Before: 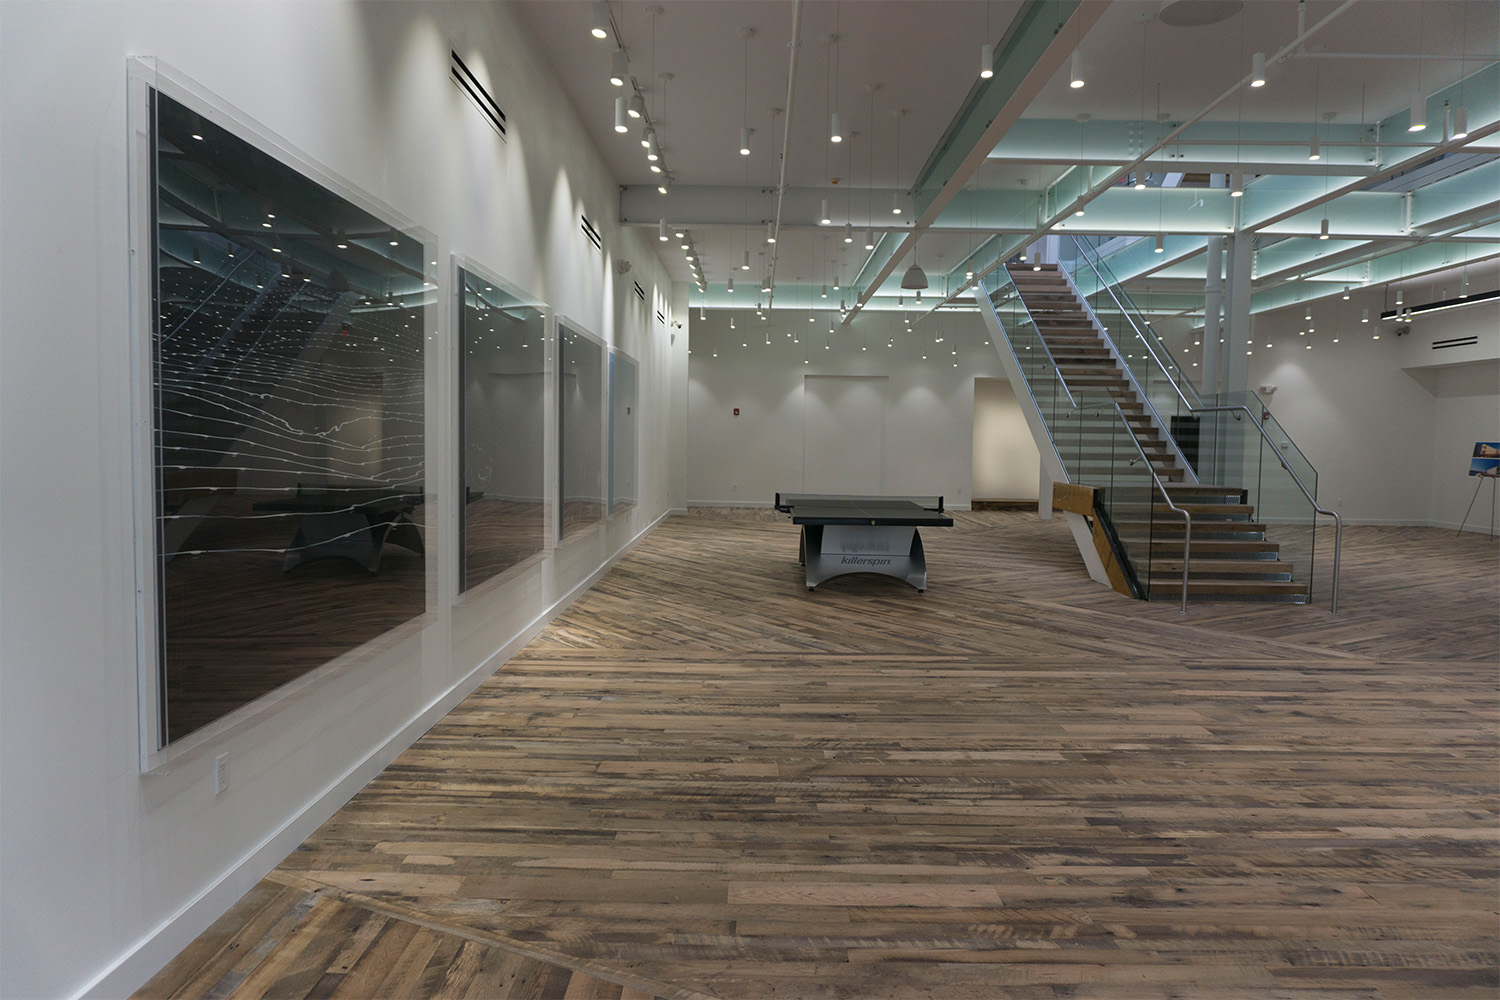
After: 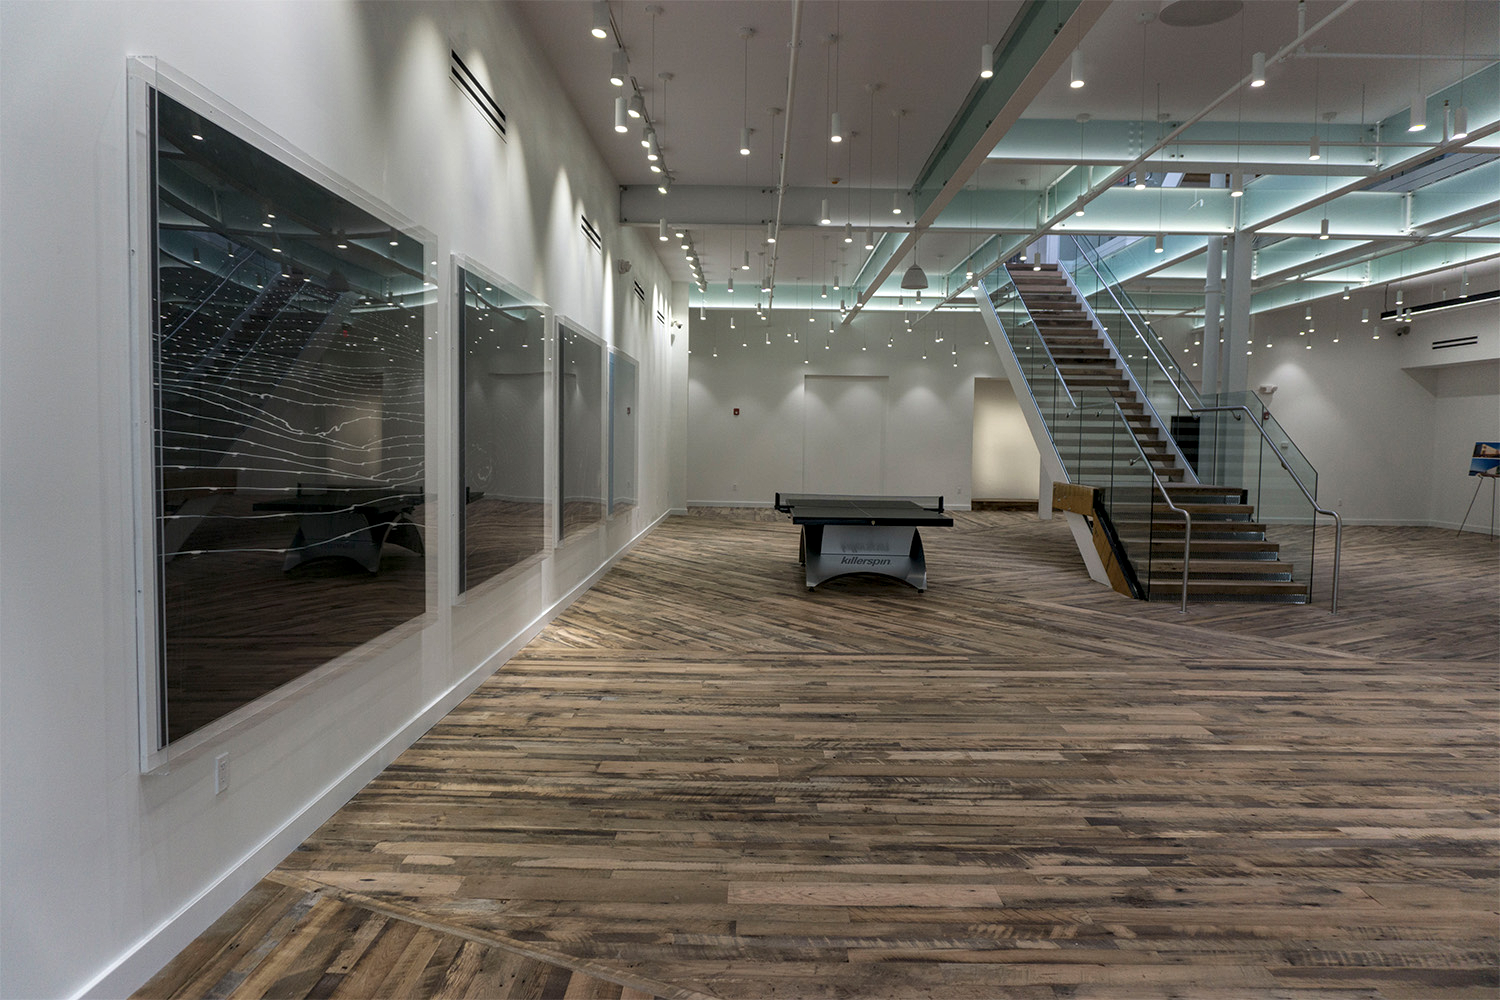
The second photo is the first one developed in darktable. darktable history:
local contrast: highlights 62%, detail 143%, midtone range 0.432
